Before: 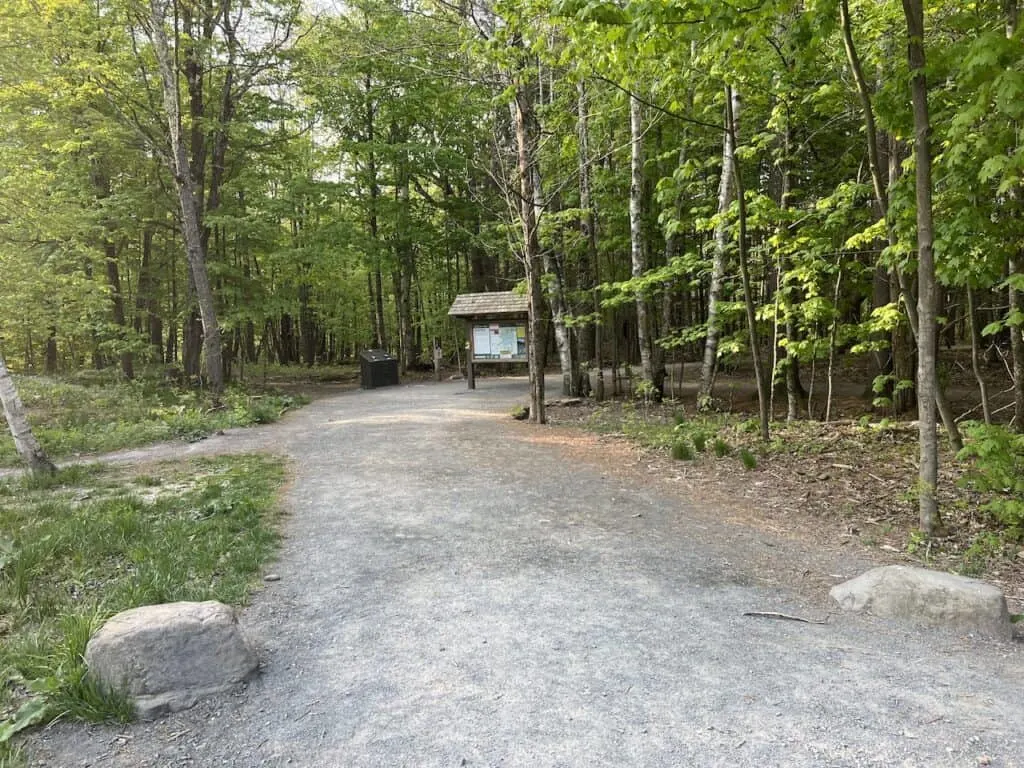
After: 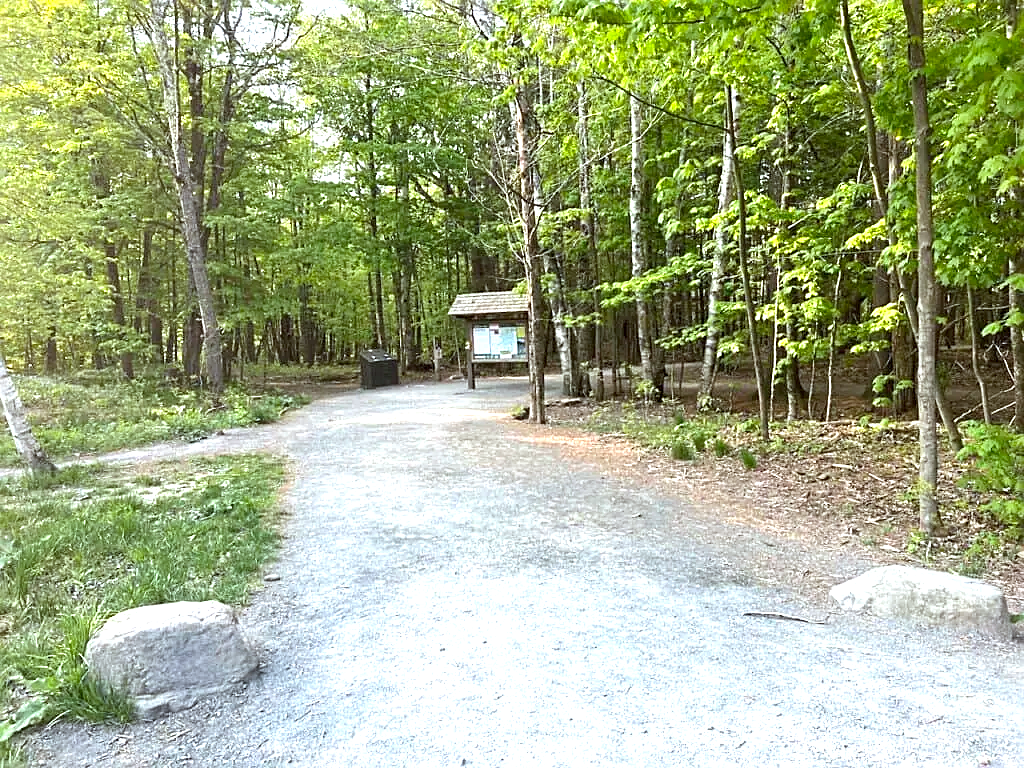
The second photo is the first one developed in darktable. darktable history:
exposure: exposure 0.935 EV, compensate highlight preservation false
white balance: red 0.983, blue 1.036
sharpen: on, module defaults
color correction: highlights a* -2.73, highlights b* -2.09, shadows a* 2.41, shadows b* 2.73
